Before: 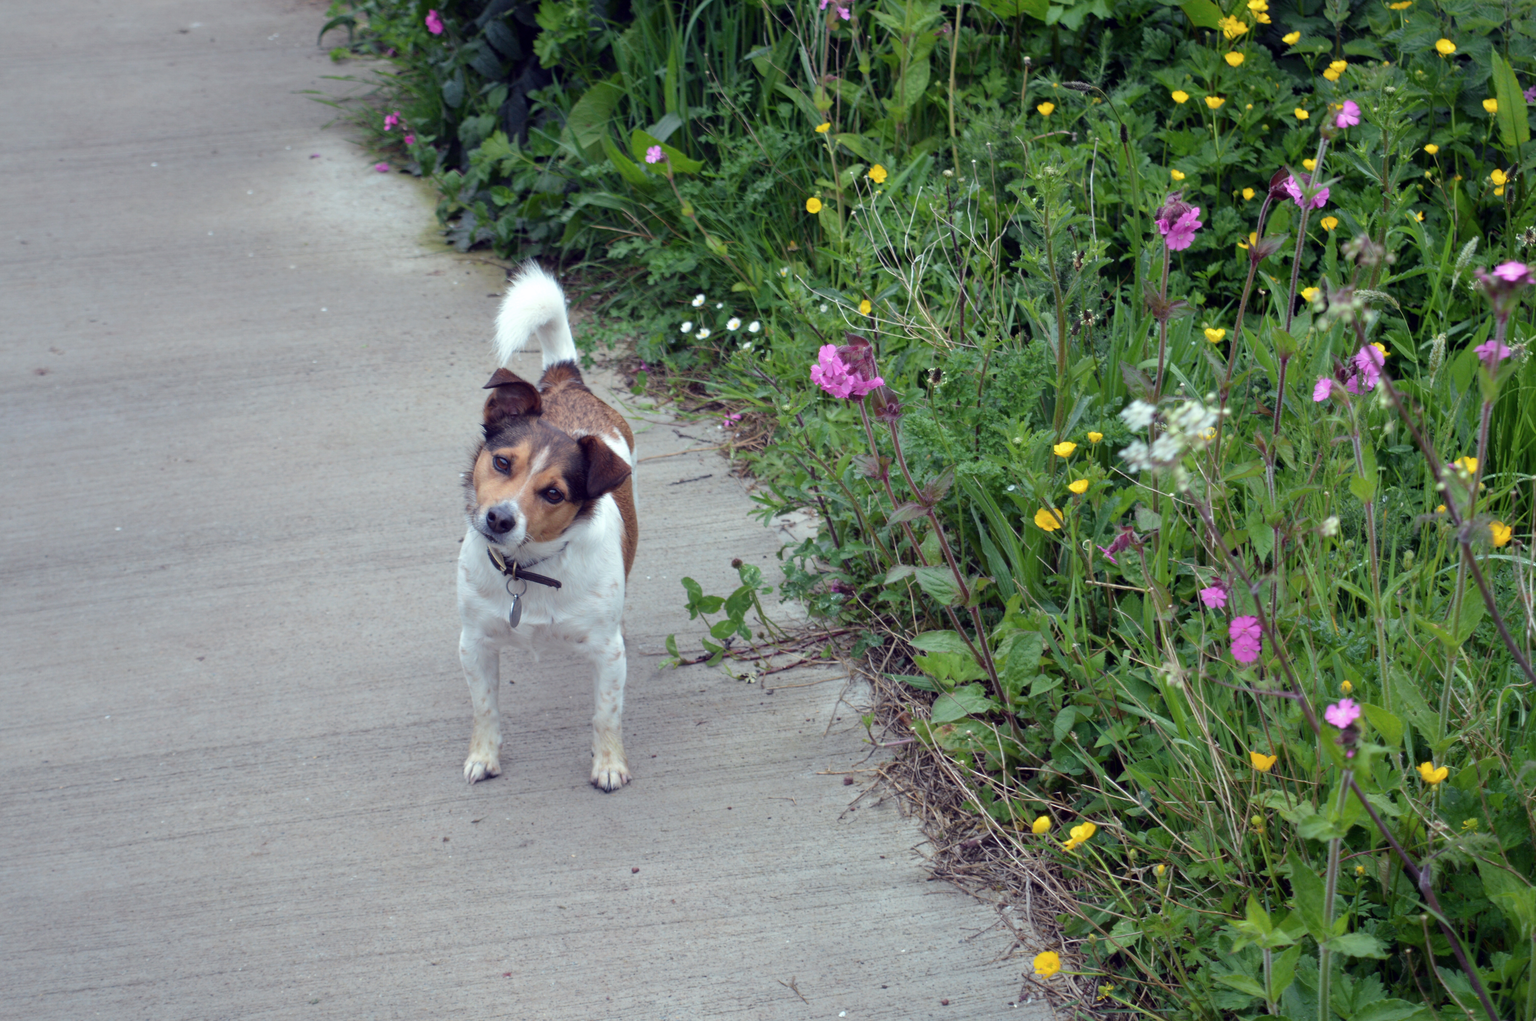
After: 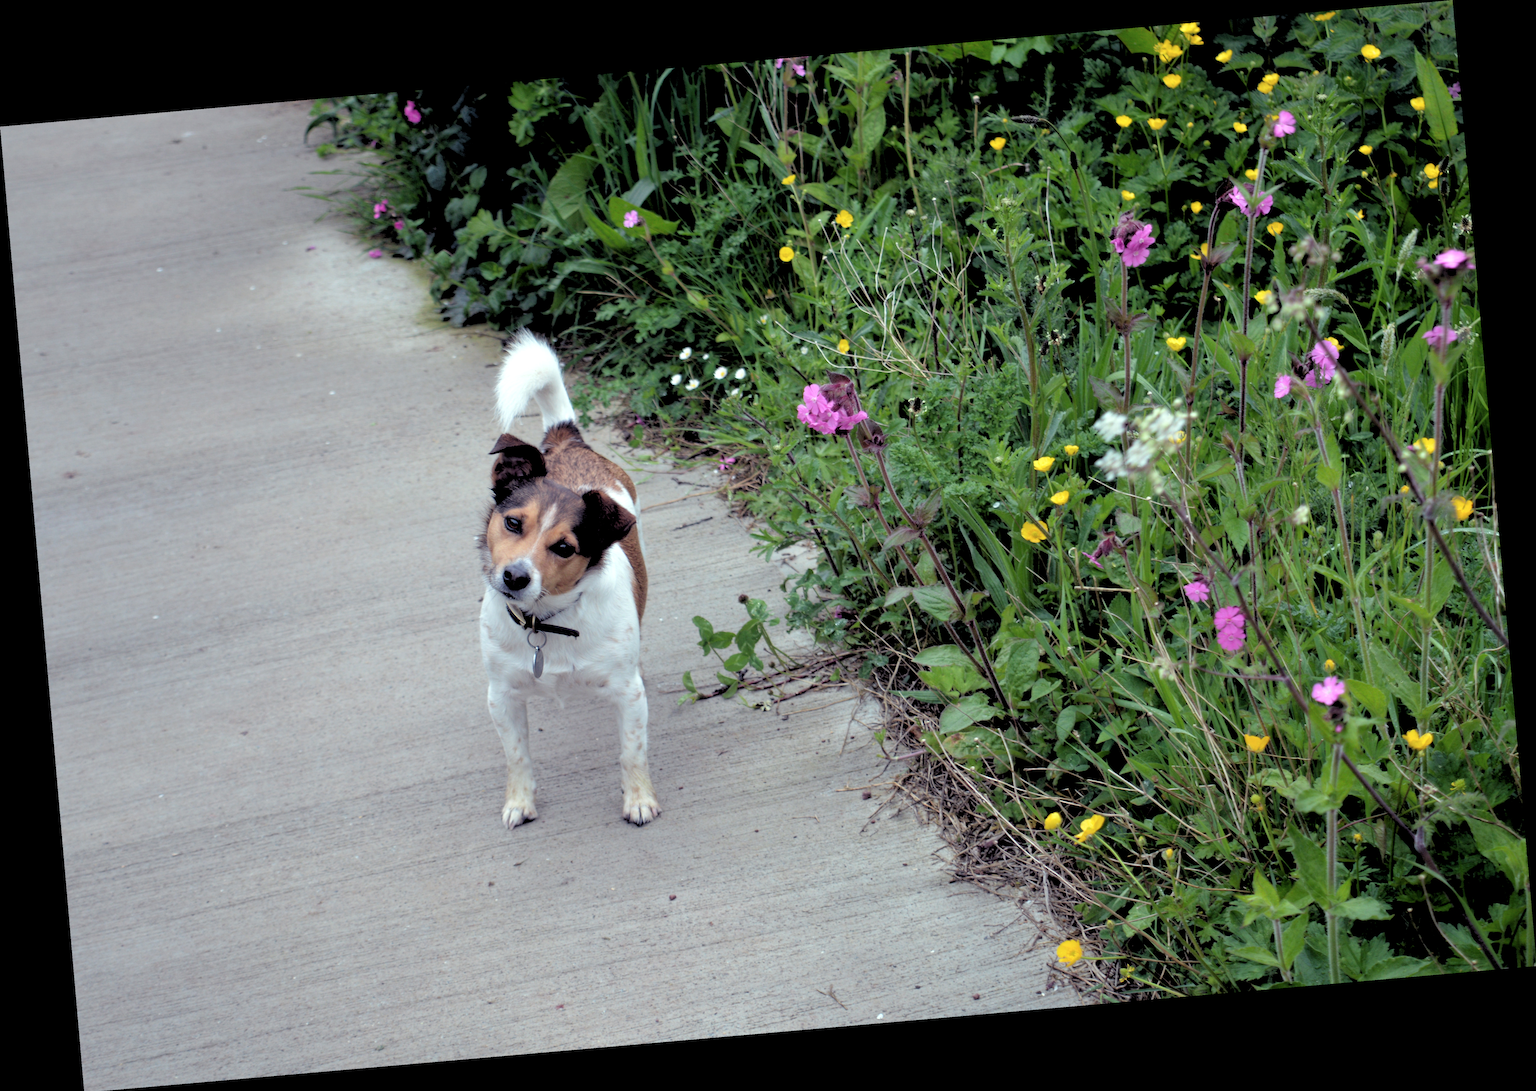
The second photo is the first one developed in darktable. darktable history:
rotate and perspective: rotation -4.98°, automatic cropping off
rgb levels: levels [[0.029, 0.461, 0.922], [0, 0.5, 1], [0, 0.5, 1]]
